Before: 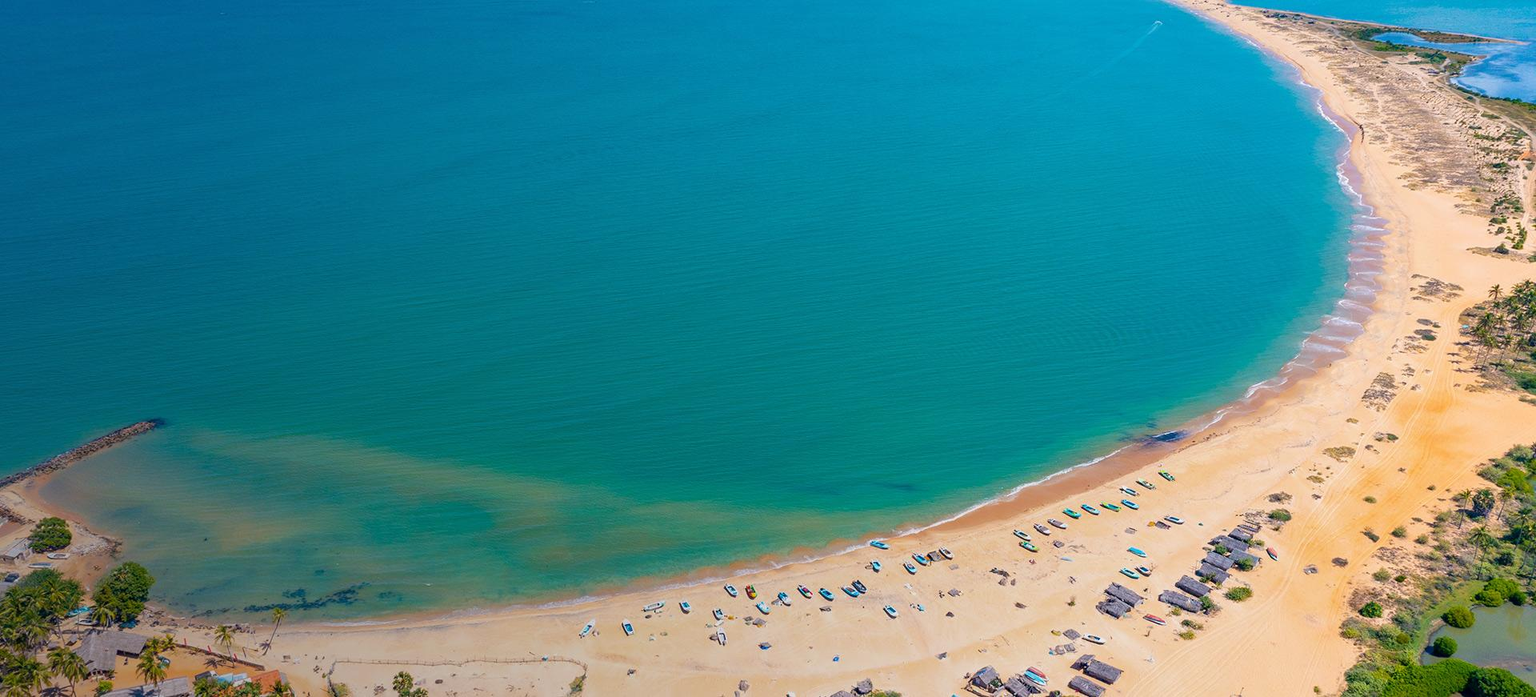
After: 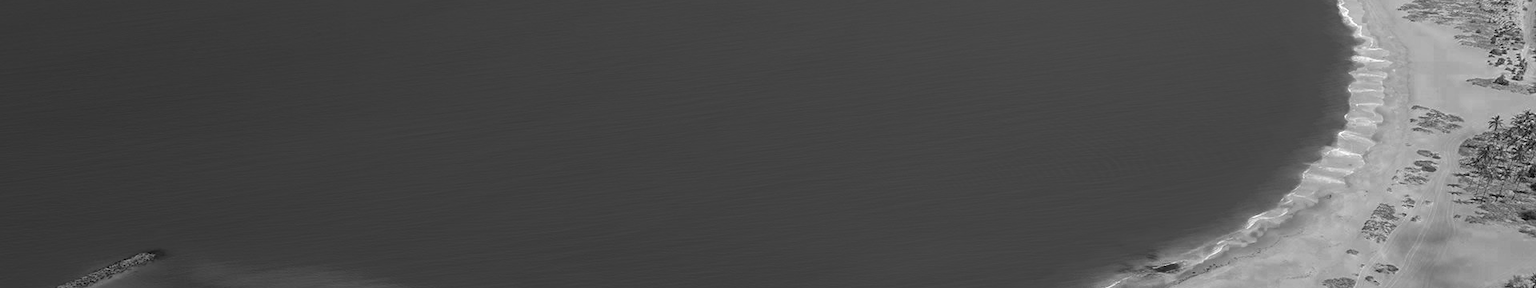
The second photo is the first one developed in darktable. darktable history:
color zones: curves: ch0 [(0.002, 0.589) (0.107, 0.484) (0.146, 0.249) (0.217, 0.352) (0.309, 0.525) (0.39, 0.404) (0.455, 0.169) (0.597, 0.055) (0.724, 0.212) (0.775, 0.691) (0.869, 0.571) (1, 0.587)]; ch1 [(0, 0) (0.143, 0) (0.286, 0) (0.429, 0) (0.571, 0) (0.714, 0) (0.857, 0)]
crop and rotate: top 24.39%, bottom 34.15%
